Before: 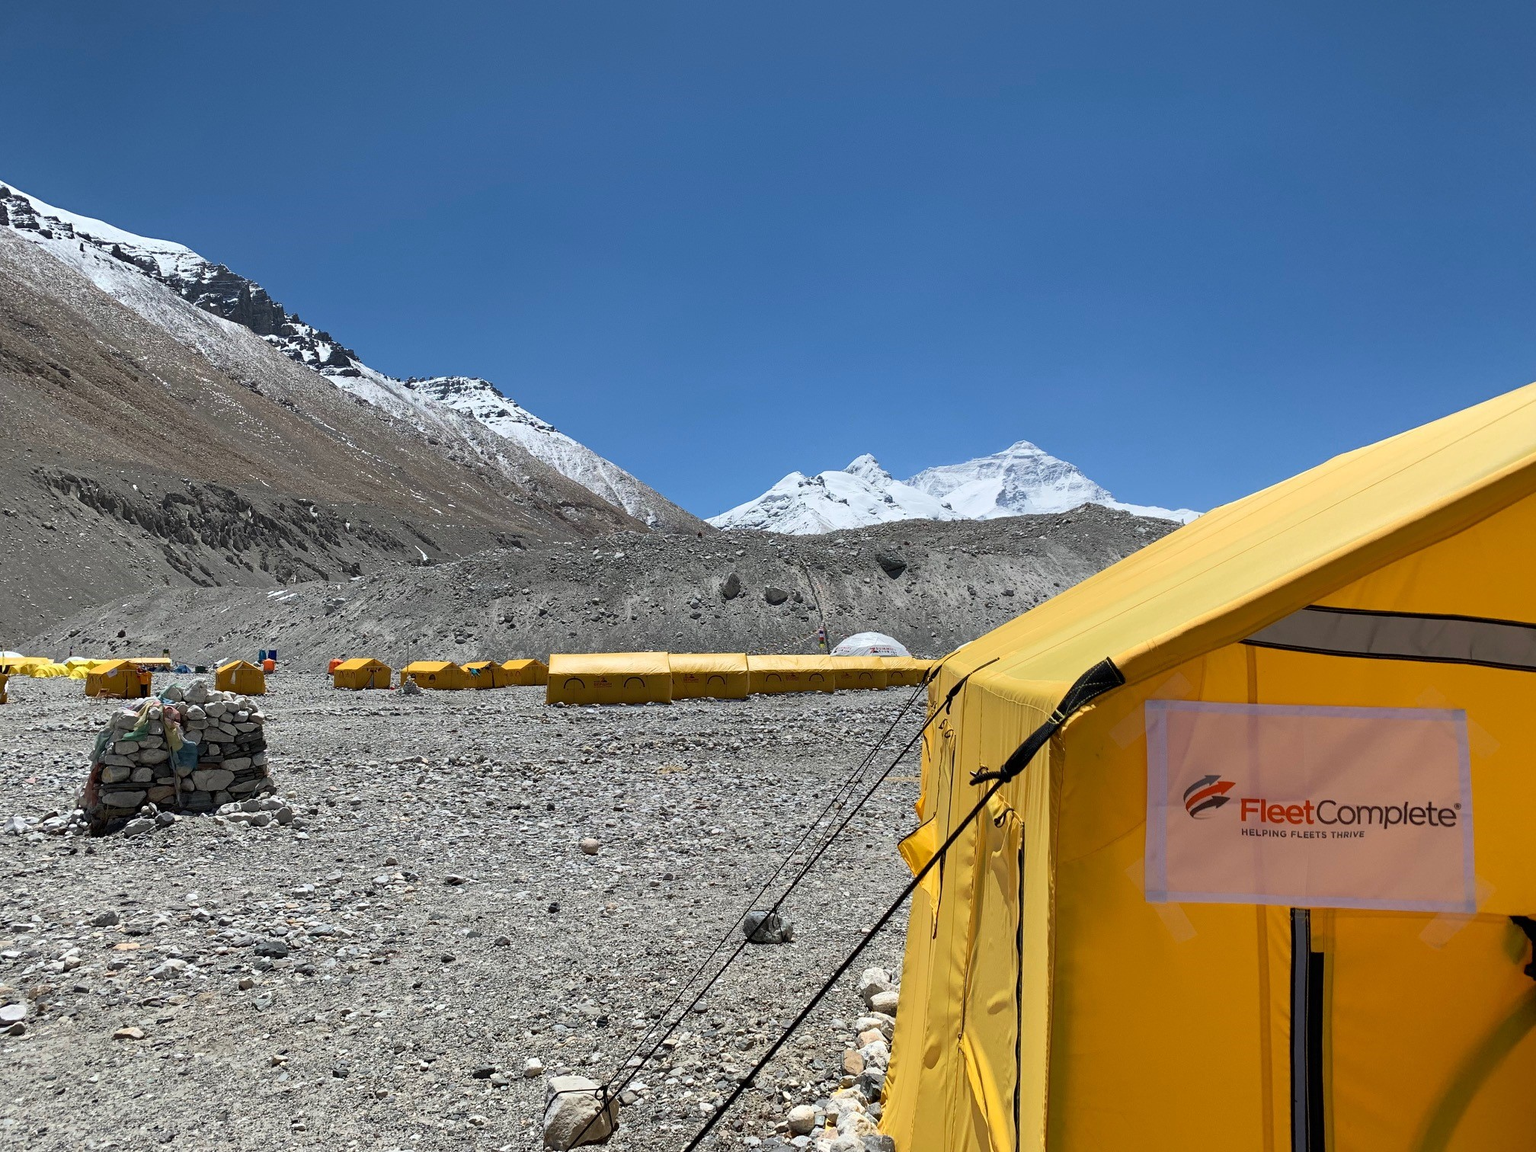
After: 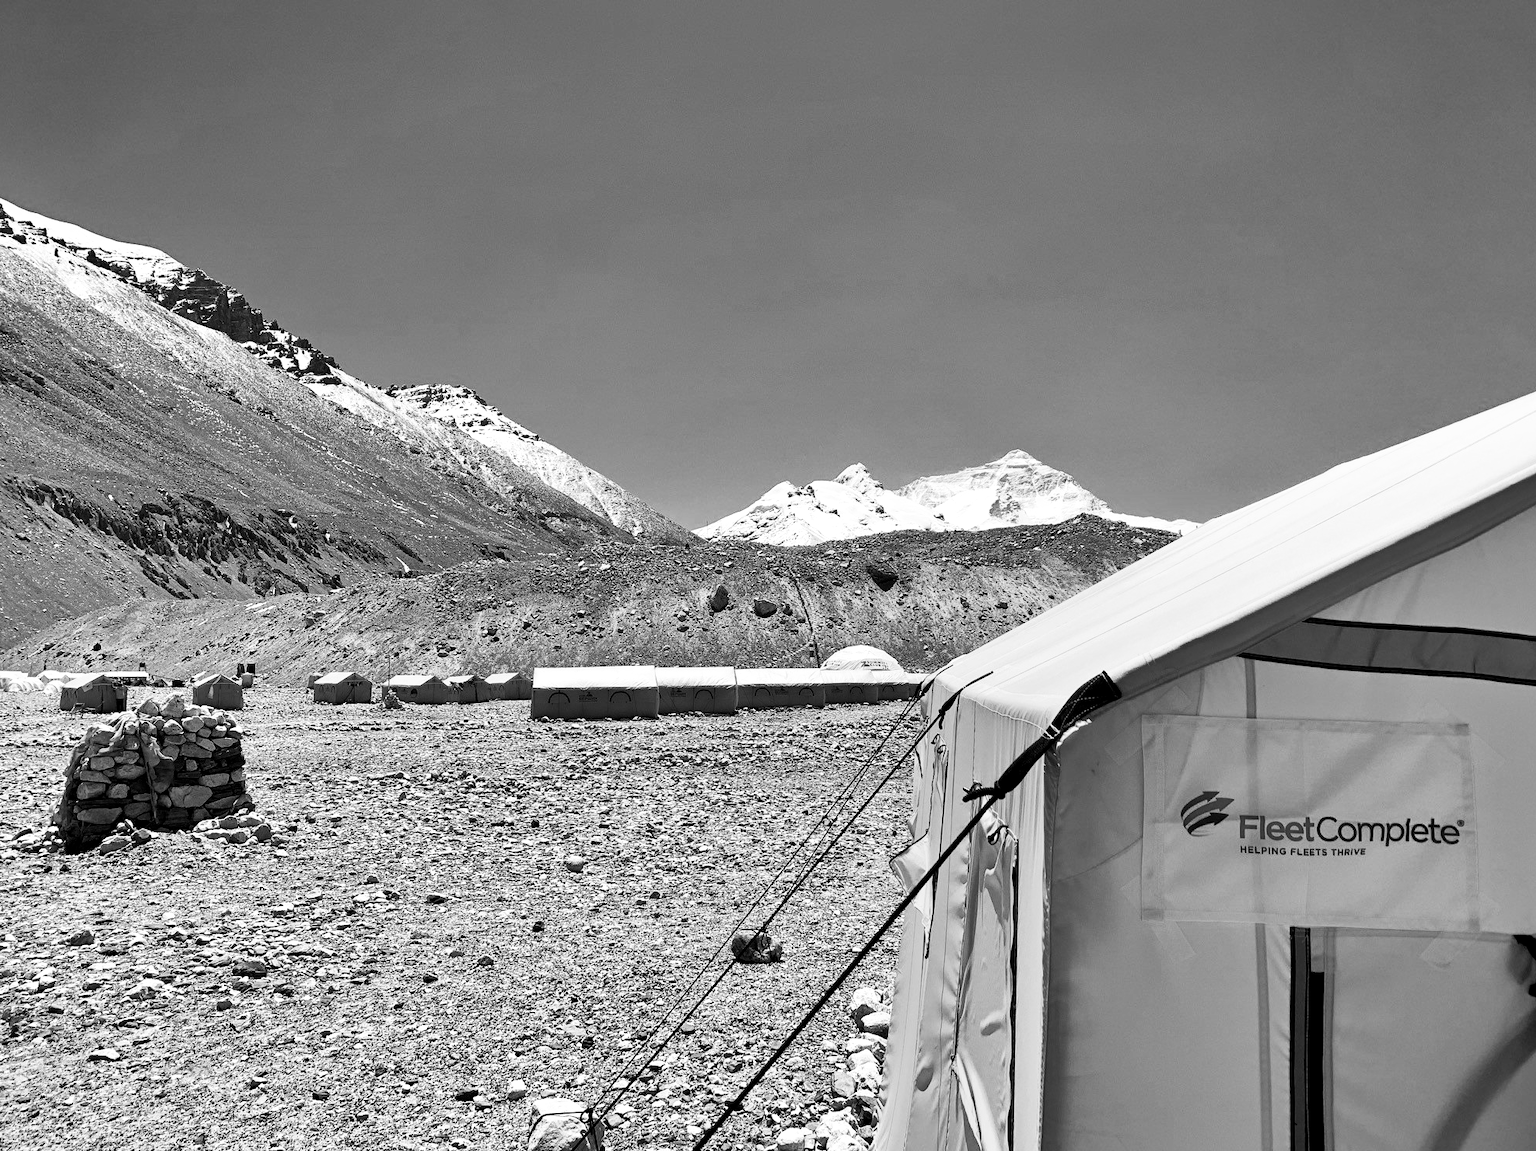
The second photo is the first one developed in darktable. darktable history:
contrast brightness saturation: contrast 0.2, brightness 0.16, saturation 0.22
shadows and highlights: shadows 30.63, highlights -63.22, shadows color adjustment 98%, highlights color adjustment 58.61%, soften with gaussian
filmic rgb: black relative exposure -12 EV, white relative exposure 2.8 EV, threshold 3 EV, target black luminance 0%, hardness 8.06, latitude 70.41%, contrast 1.14, highlights saturation mix 10%, shadows ↔ highlights balance -0.388%, color science v4 (2020), iterations of high-quality reconstruction 10, contrast in shadows soft, contrast in highlights soft, enable highlight reconstruction true
local contrast: mode bilateral grid, contrast 20, coarseness 50, detail 120%, midtone range 0.2
monochrome: on, module defaults
tone equalizer: -8 EV -0.417 EV, -7 EV -0.389 EV, -6 EV -0.333 EV, -5 EV -0.222 EV, -3 EV 0.222 EV, -2 EV 0.333 EV, -1 EV 0.389 EV, +0 EV 0.417 EV, edges refinement/feathering 500, mask exposure compensation -1.57 EV, preserve details no
crop: left 1.743%, right 0.268%, bottom 2.011%
